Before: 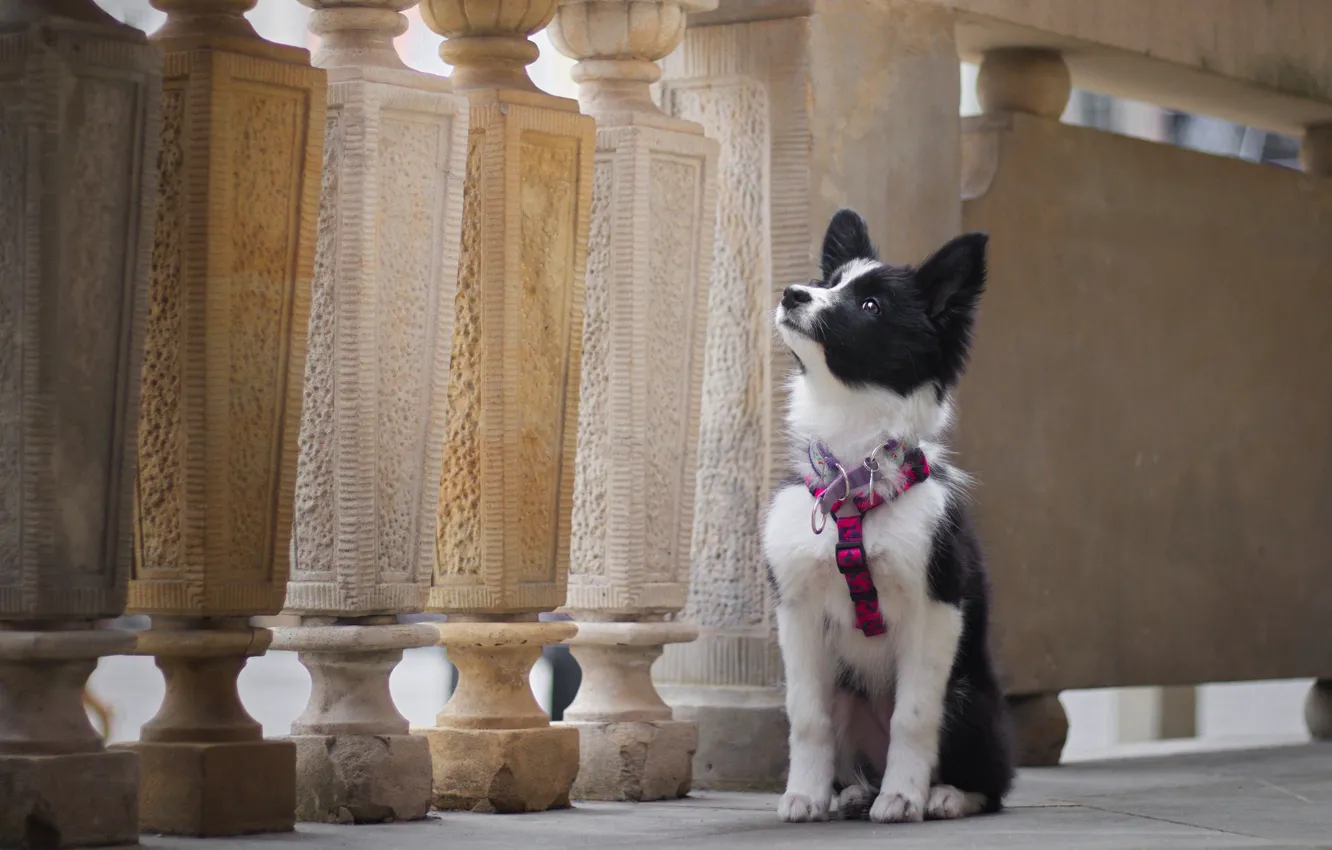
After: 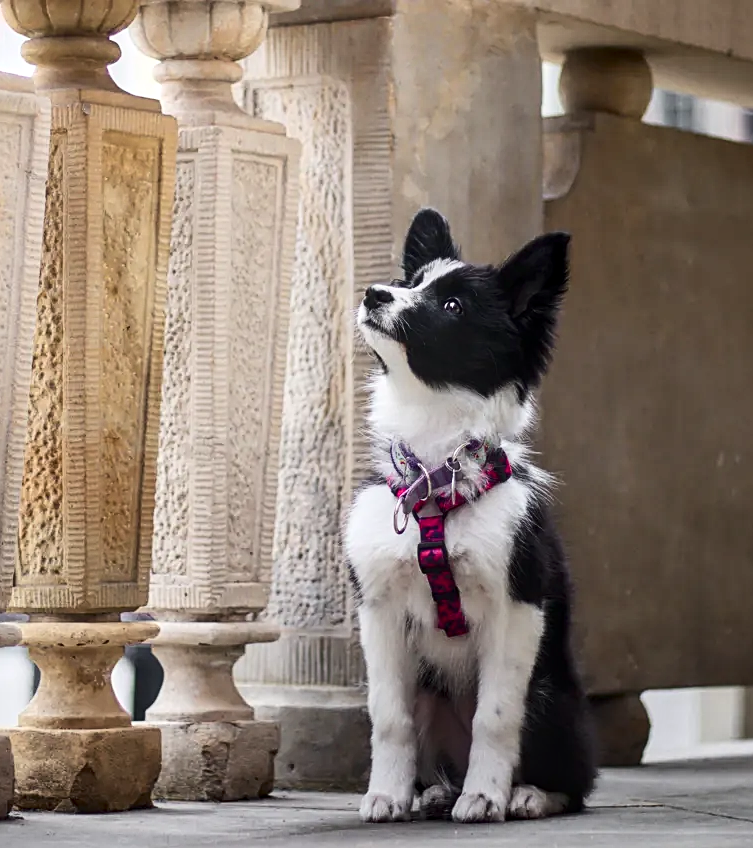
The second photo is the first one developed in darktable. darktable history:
sharpen: on, module defaults
contrast brightness saturation: contrast 0.281
local contrast: on, module defaults
crop: left 31.444%, top 0.01%, right 11.979%
